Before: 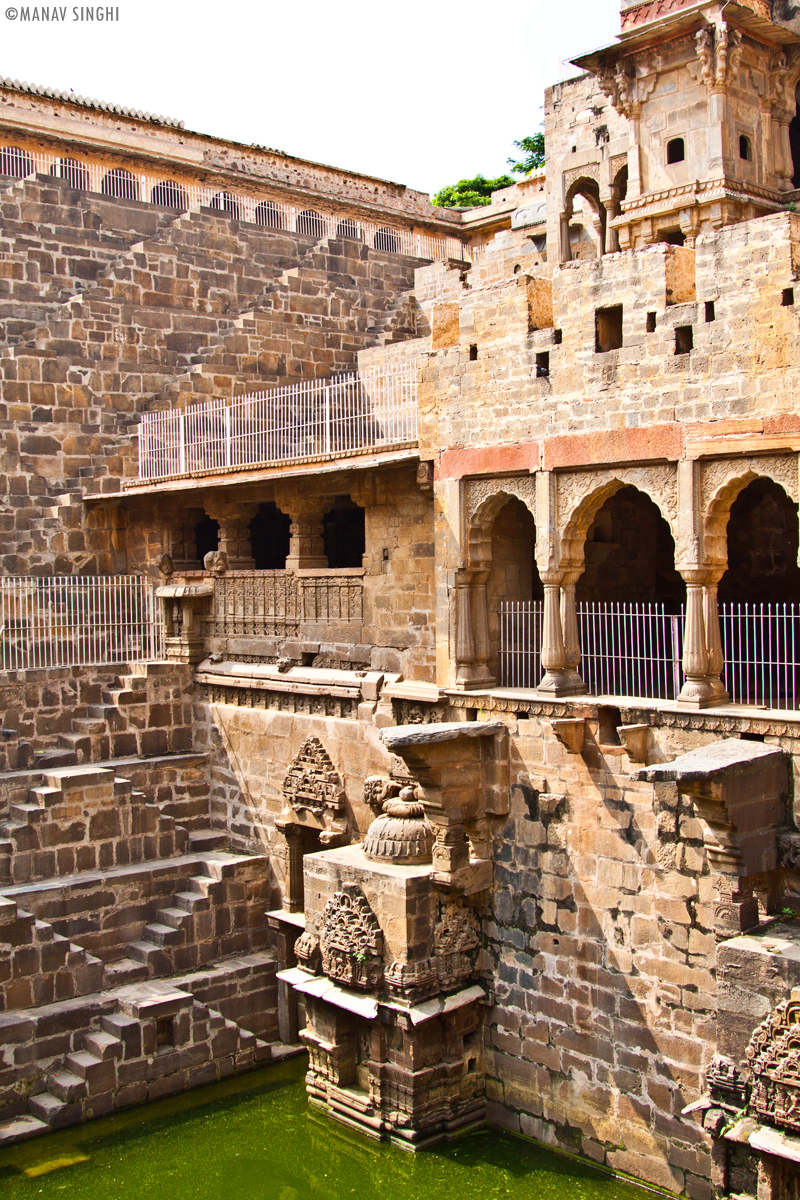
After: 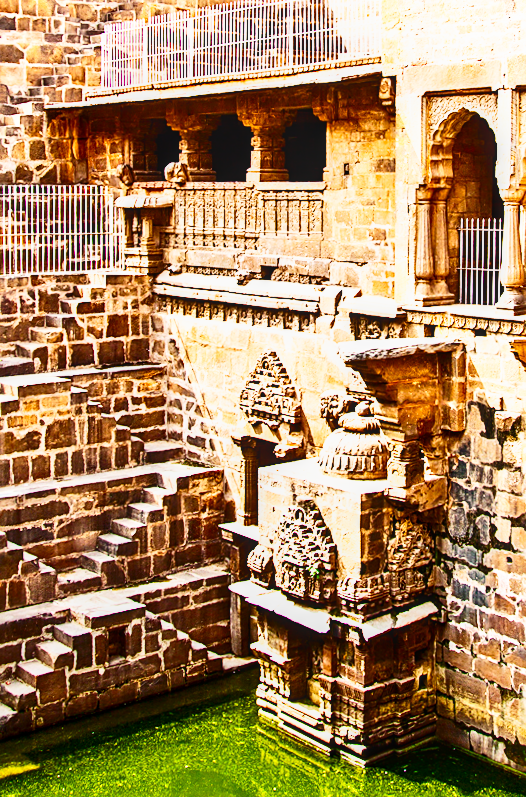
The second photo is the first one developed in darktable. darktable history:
local contrast: on, module defaults
base curve: curves: ch0 [(0, 0) (0.007, 0.004) (0.027, 0.03) (0.046, 0.07) (0.207, 0.54) (0.442, 0.872) (0.673, 0.972) (1, 1)], preserve colors none
crop and rotate: angle -1.1°, left 3.828%, top 31.619%, right 28.428%
sharpen: on, module defaults
color balance rgb: perceptual saturation grading › global saturation 20%, perceptual saturation grading › highlights -25.15%, perceptual saturation grading › shadows 24.979%
contrast brightness saturation: contrast 0.286
